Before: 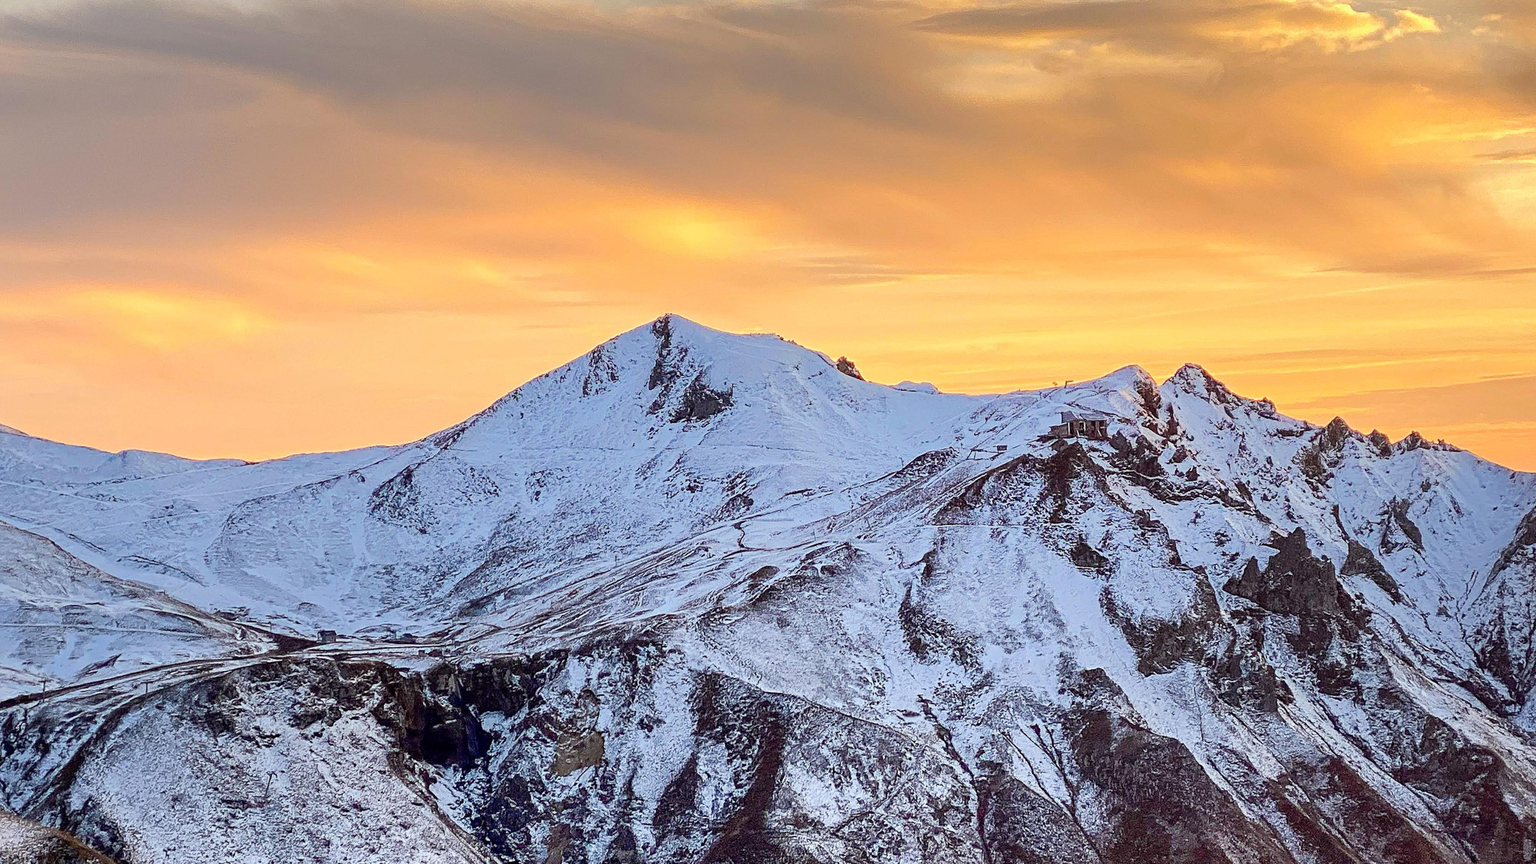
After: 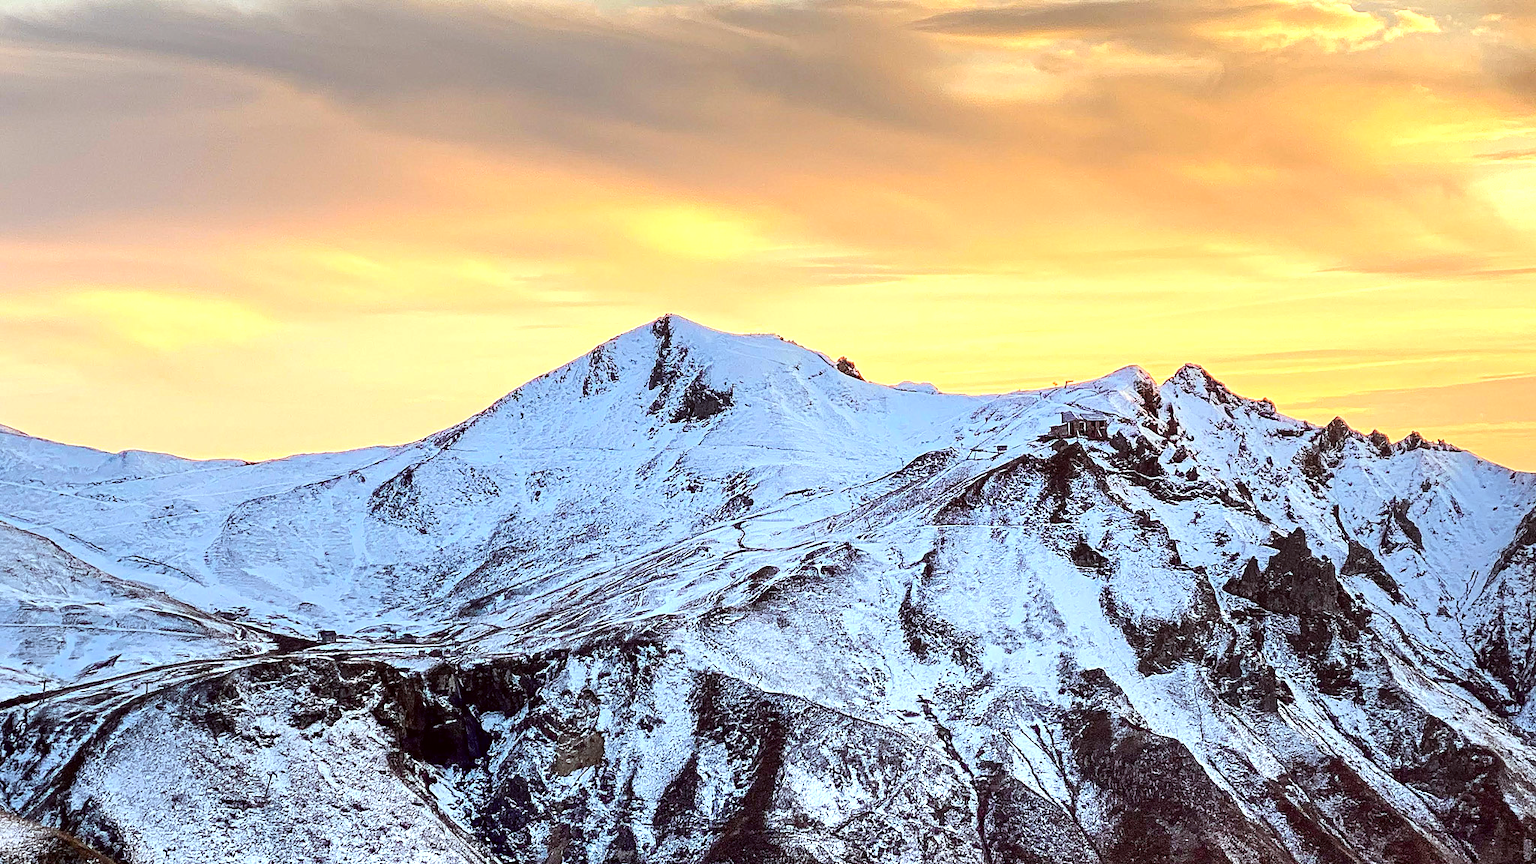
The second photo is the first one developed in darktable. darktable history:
color correction: highlights a* -4.98, highlights b* -3.76, shadows a* 3.83, shadows b* 4.08
tone equalizer: -8 EV -0.75 EV, -7 EV -0.7 EV, -6 EV -0.6 EV, -5 EV -0.4 EV, -3 EV 0.4 EV, -2 EV 0.6 EV, -1 EV 0.7 EV, +0 EV 0.75 EV, edges refinement/feathering 500, mask exposure compensation -1.57 EV, preserve details no
